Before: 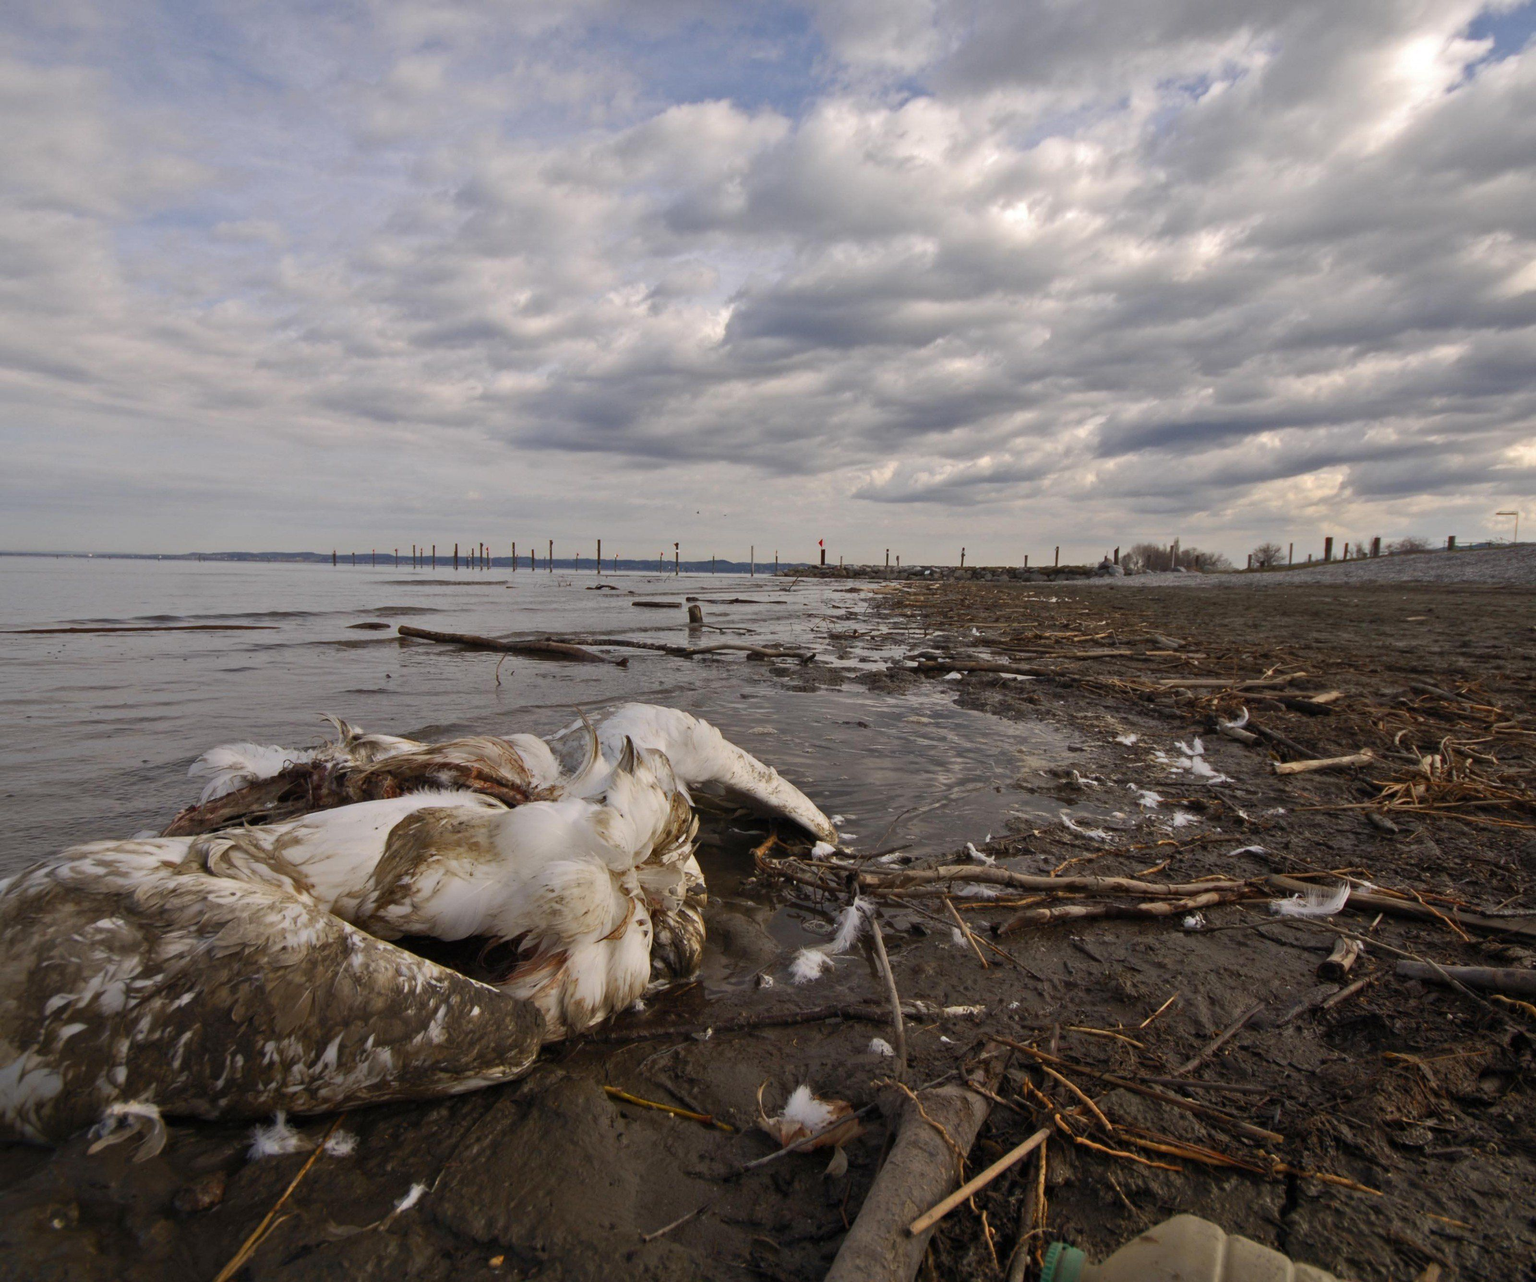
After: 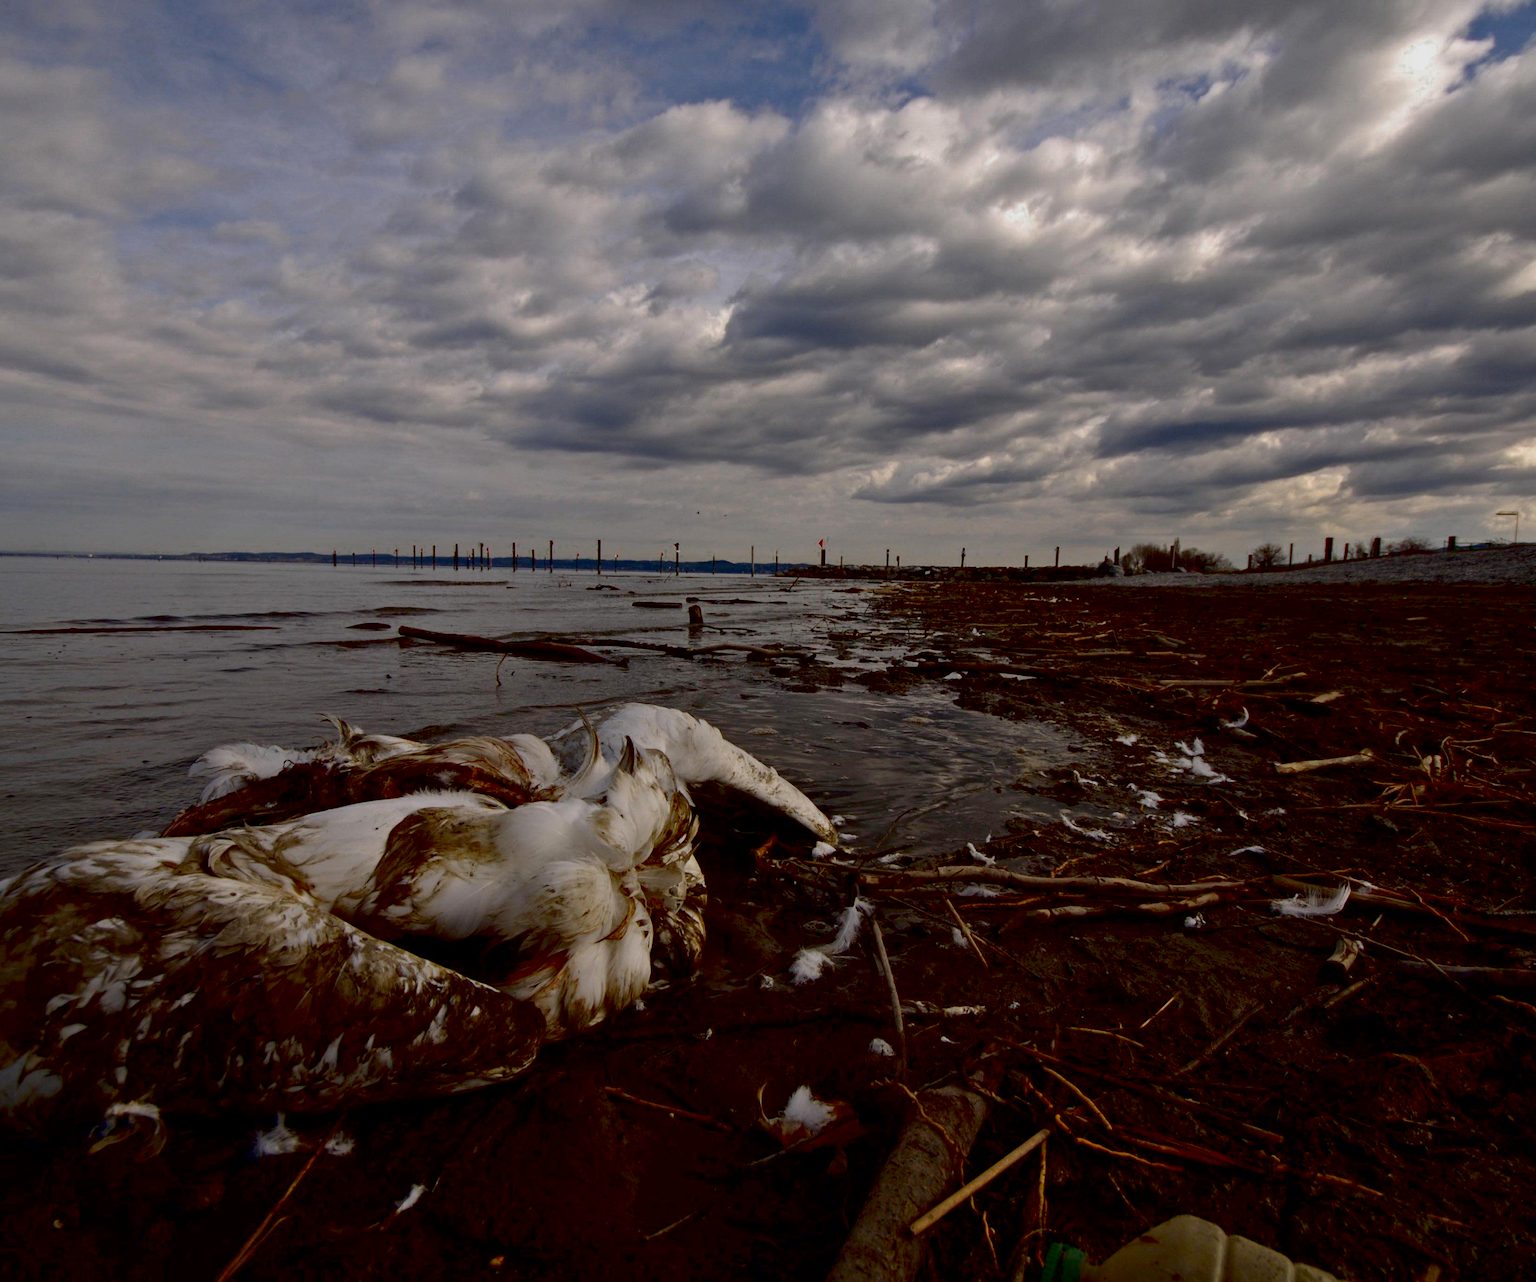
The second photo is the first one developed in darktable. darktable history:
contrast brightness saturation: brightness -0.2, saturation 0.08
exposure: black level correction 0.046, exposure -0.228 EV, compensate highlight preservation false
color zones: curves: ch0 [(0.25, 0.5) (0.347, 0.092) (0.75, 0.5)]; ch1 [(0.25, 0.5) (0.33, 0.51) (0.75, 0.5)]
